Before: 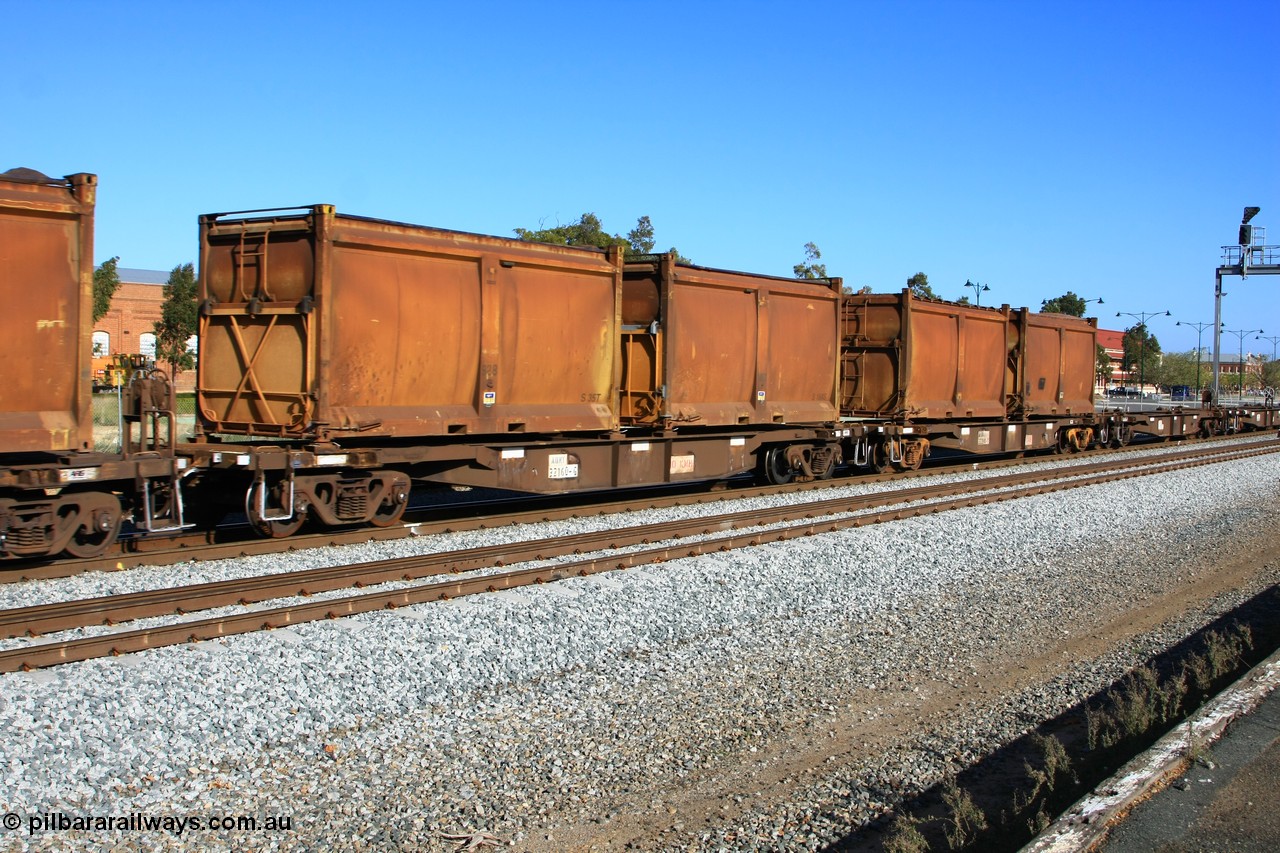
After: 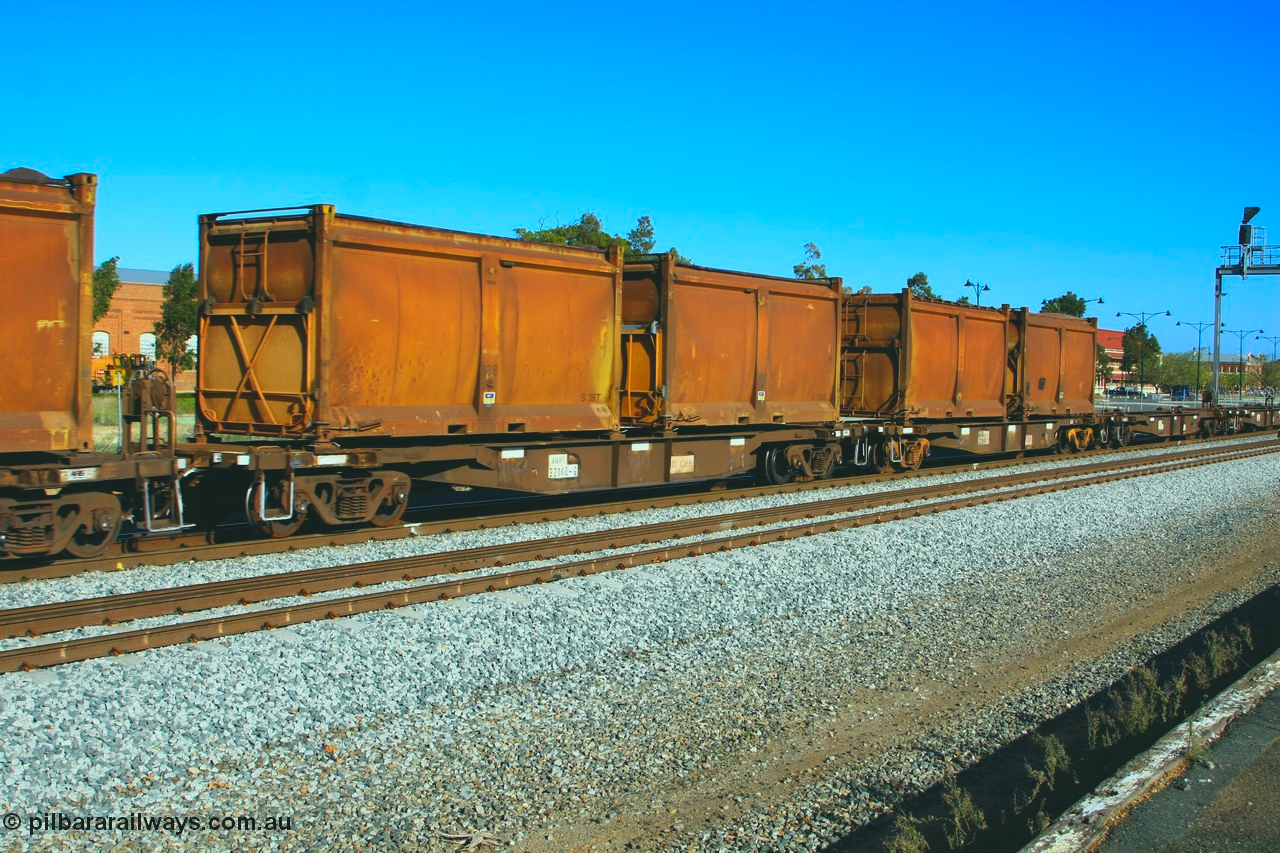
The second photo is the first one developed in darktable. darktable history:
exposure: black level correction -0.014, exposure -0.187 EV, compensate highlight preservation false
color correction: highlights a* -7.52, highlights b* 1.04, shadows a* -3.86, saturation 1.4
shadows and highlights: shadows 61.58, white point adjustment 0.476, highlights -34.33, compress 83.43%
